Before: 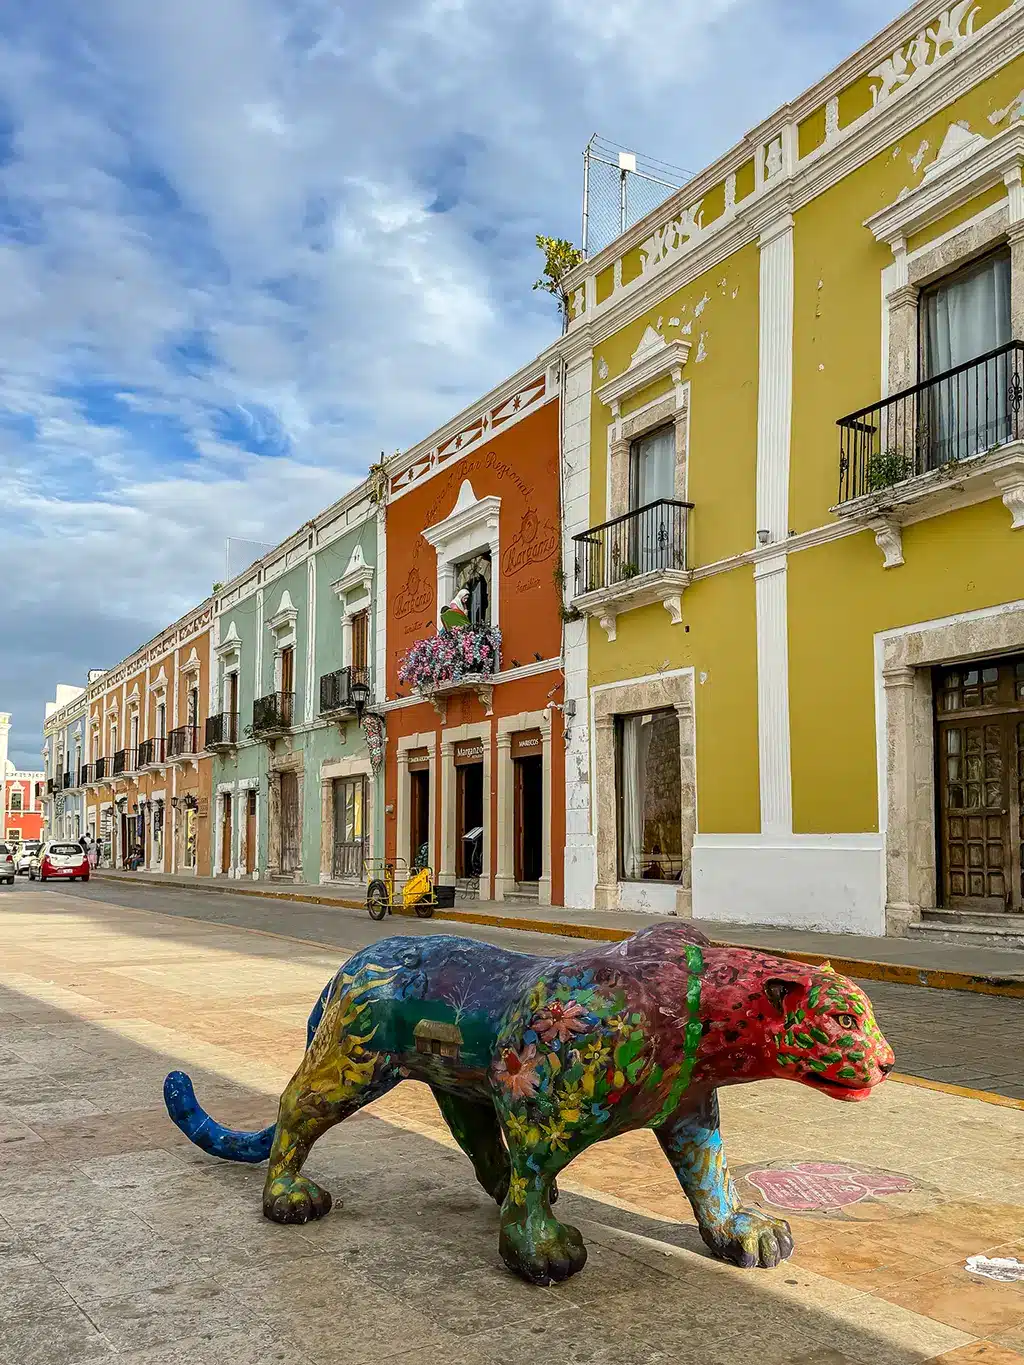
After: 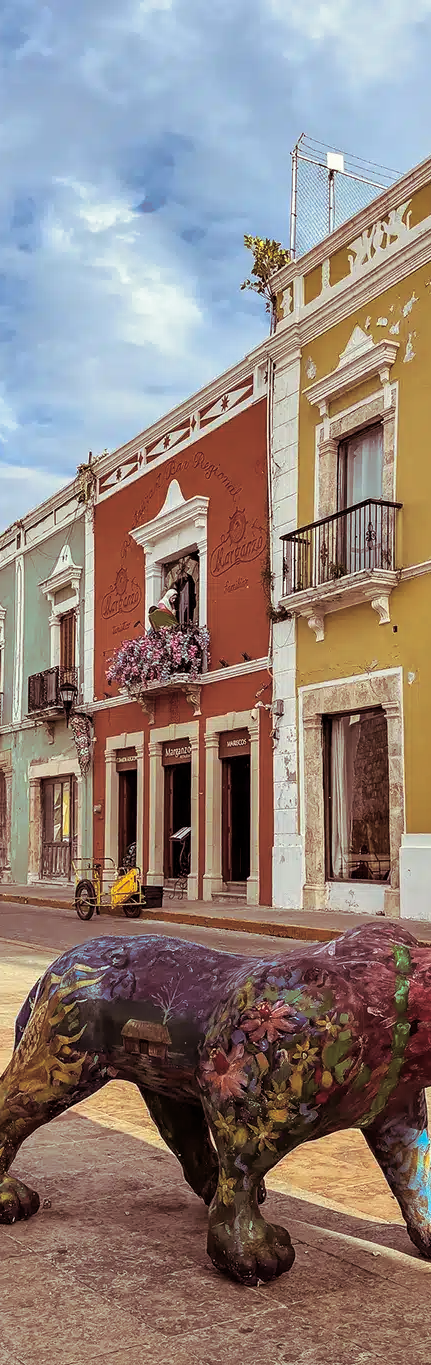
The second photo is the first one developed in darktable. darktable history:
split-toning: on, module defaults
crop: left 28.583%, right 29.231%
